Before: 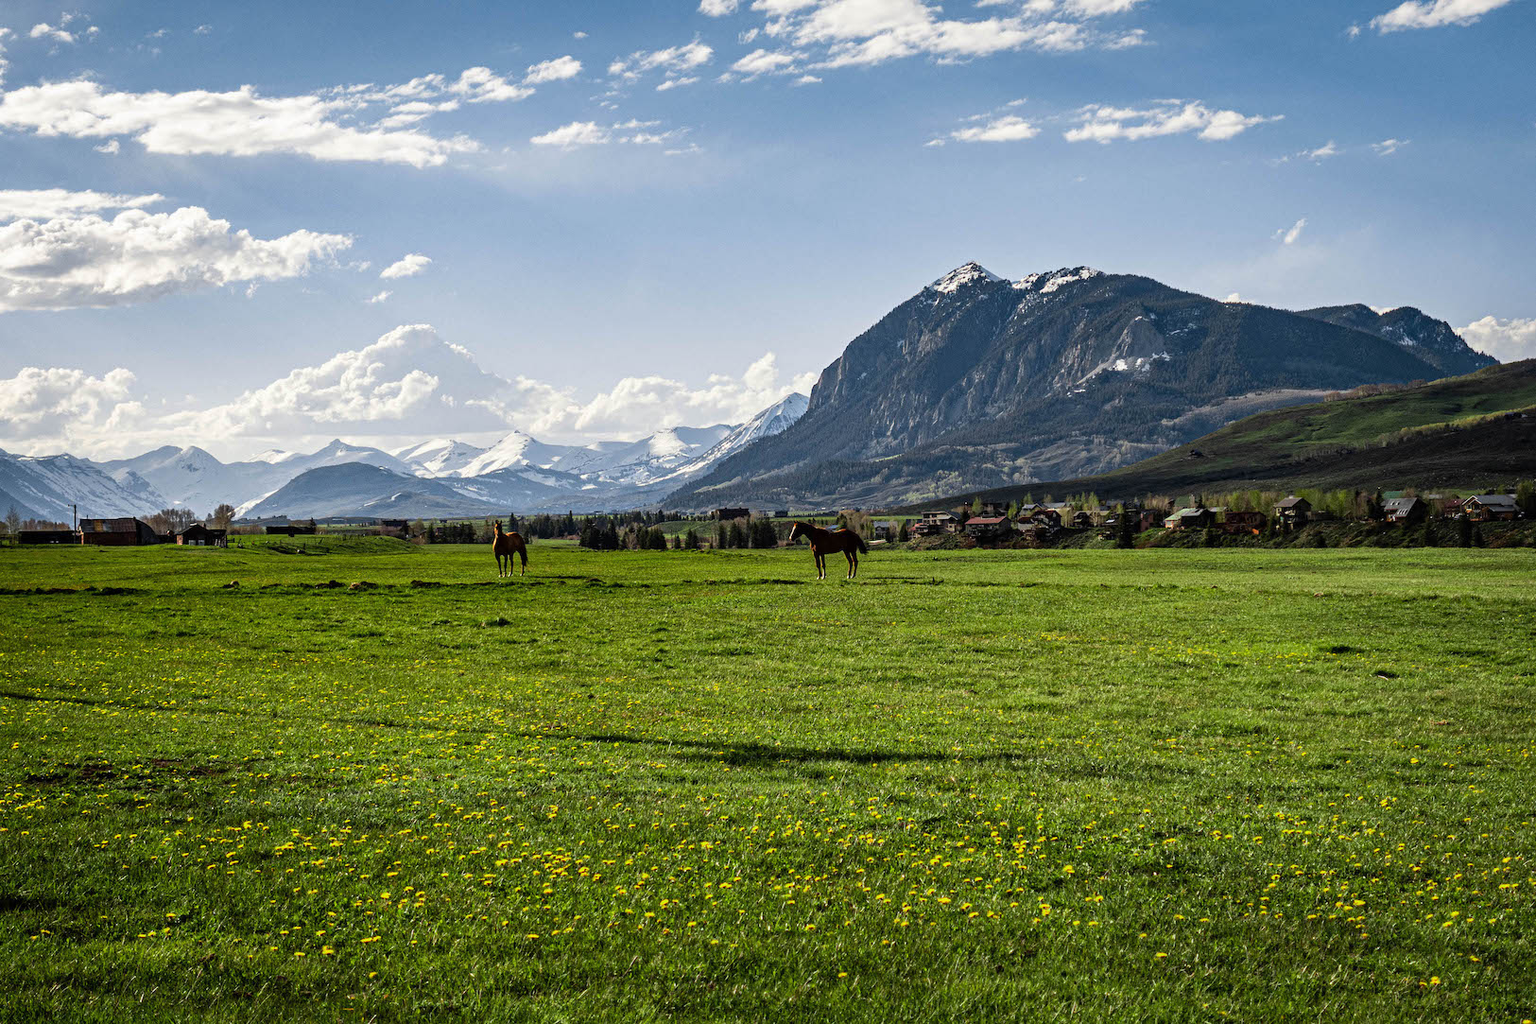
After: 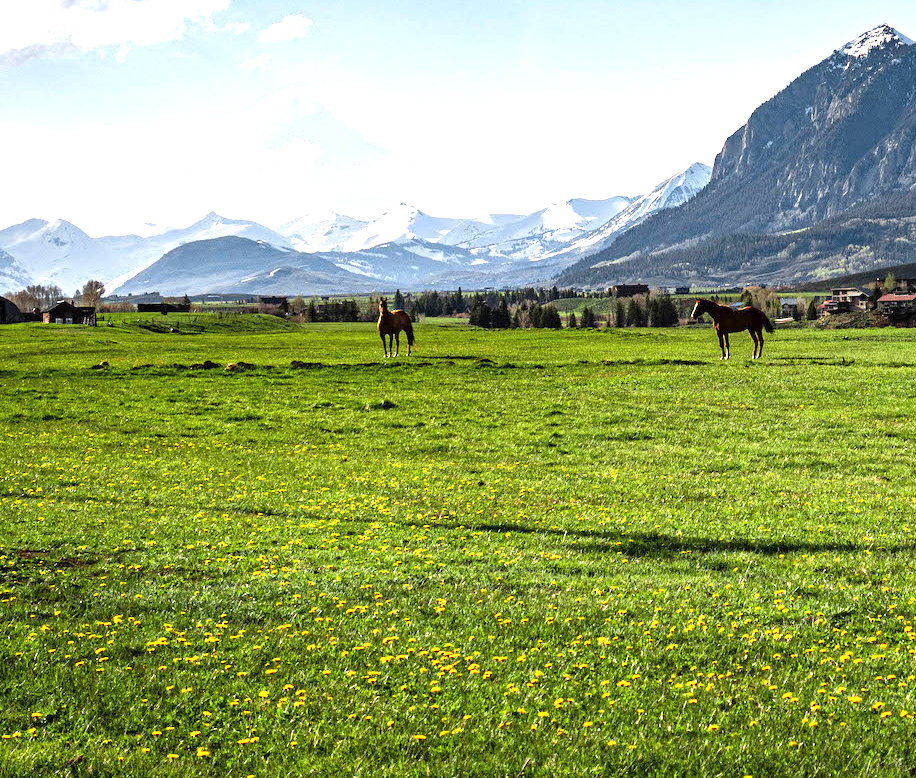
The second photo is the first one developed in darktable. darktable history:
exposure: exposure 0.948 EV, compensate highlight preservation false
crop: left 8.906%, top 23.407%, right 34.699%, bottom 4.673%
